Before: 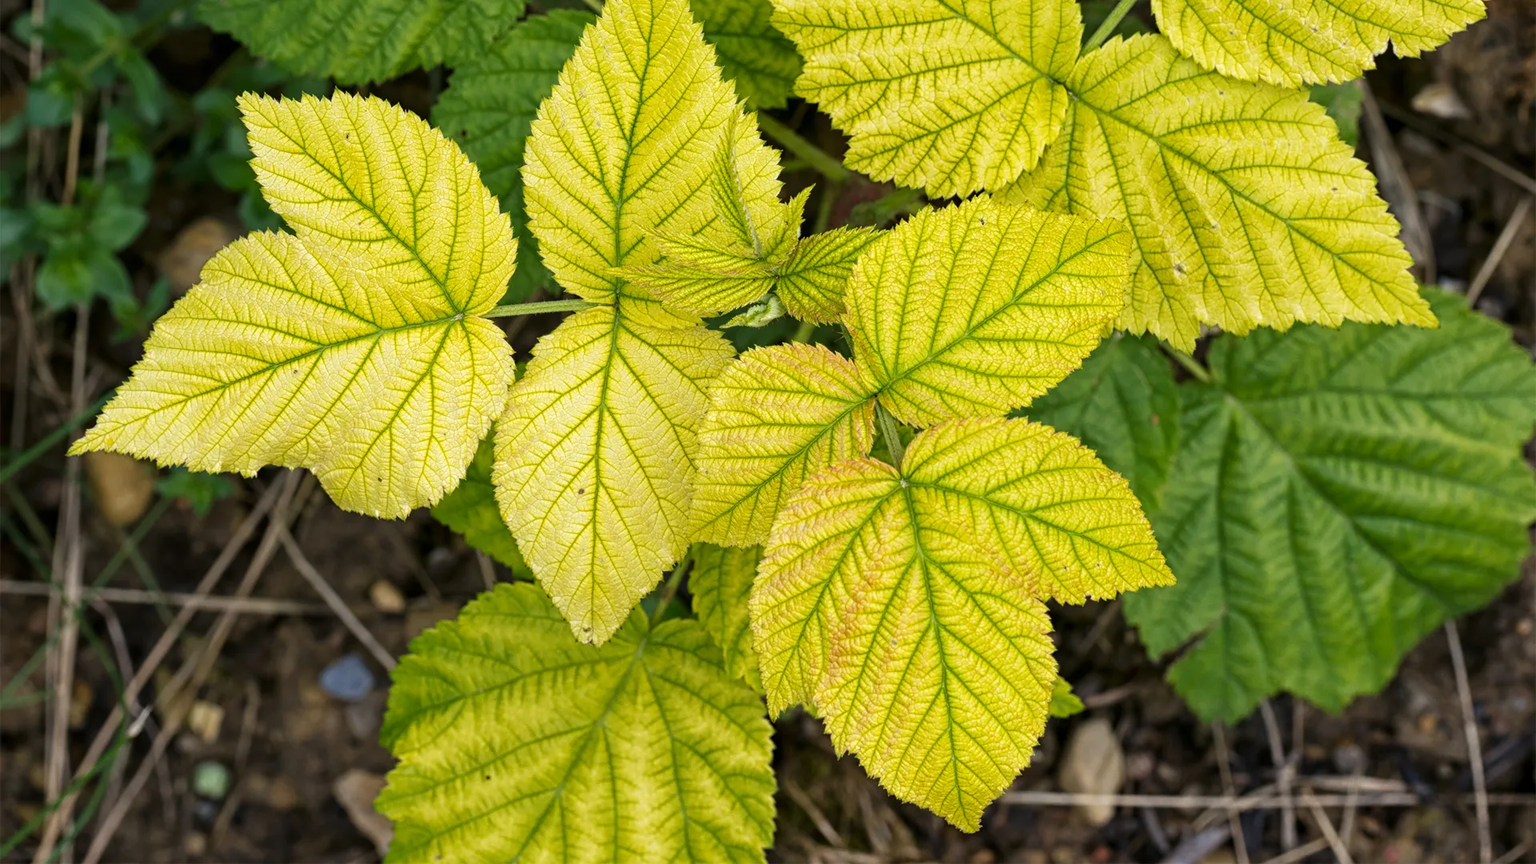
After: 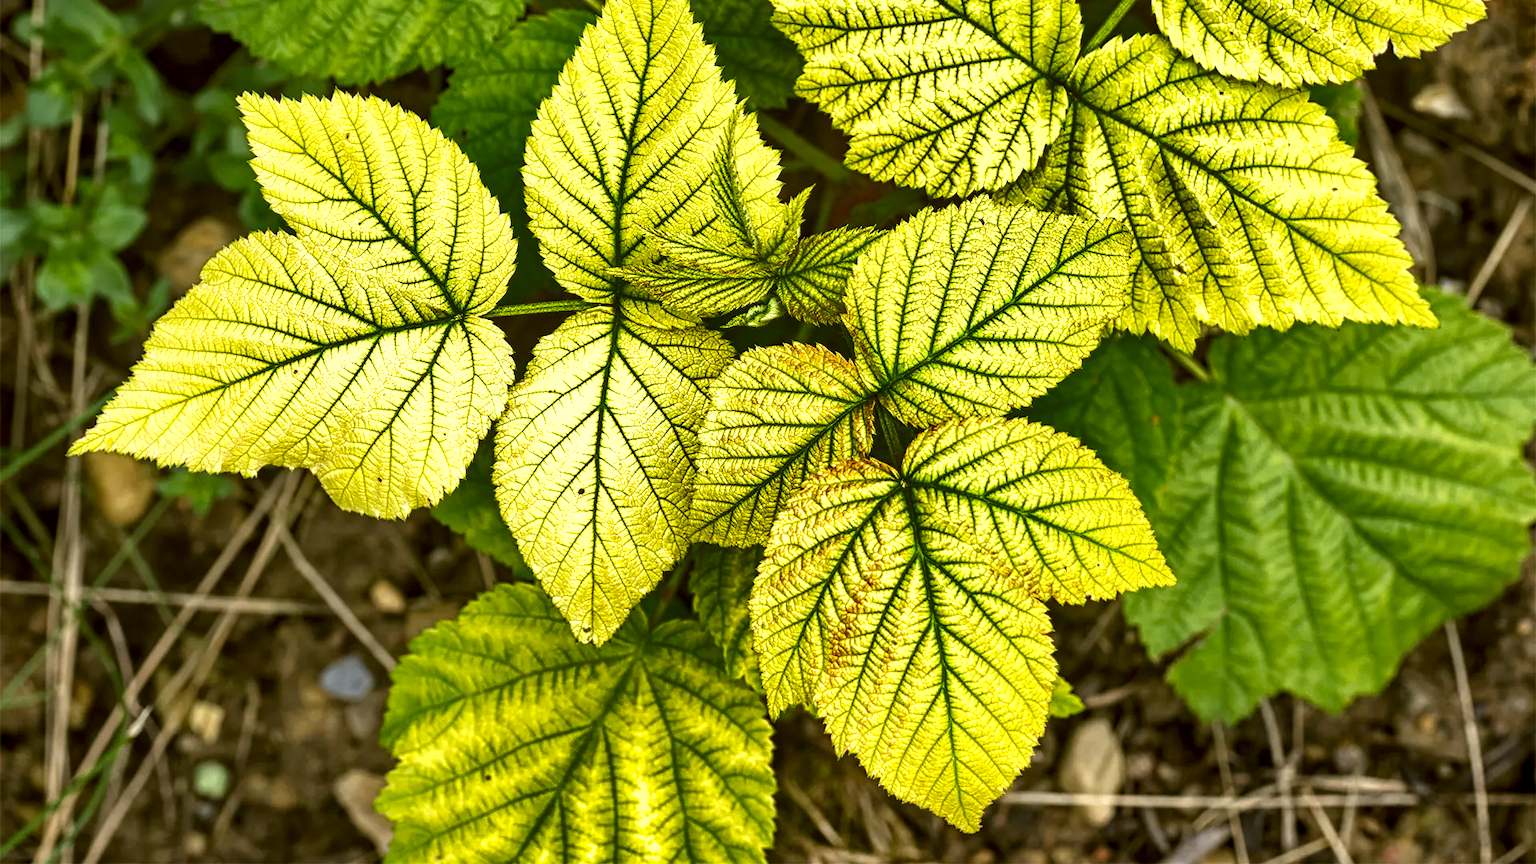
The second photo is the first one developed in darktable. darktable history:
color correction: highlights a* -1.69, highlights b* 10.21, shadows a* 0.37, shadows b* 18.58
exposure: exposure 0.204 EV, compensate highlight preservation false
local contrast: on, module defaults
tone equalizer: -8 EV -0.38 EV, -7 EV -0.417 EV, -6 EV -0.317 EV, -5 EV -0.252 EV, -3 EV 0.194 EV, -2 EV 0.312 EV, -1 EV 0.381 EV, +0 EV 0.441 EV, smoothing diameter 24.89%, edges refinement/feathering 12.69, preserve details guided filter
shadows and highlights: shadows 20.77, highlights -81.57, soften with gaussian
contrast brightness saturation: saturation -0.069
